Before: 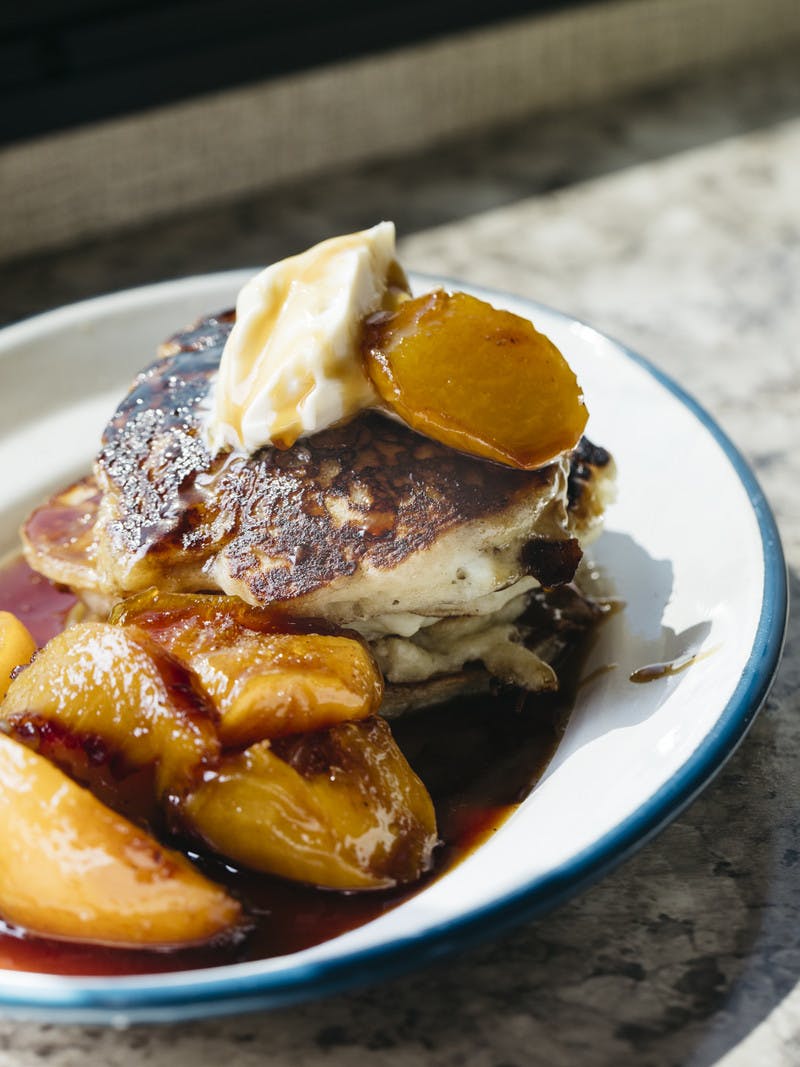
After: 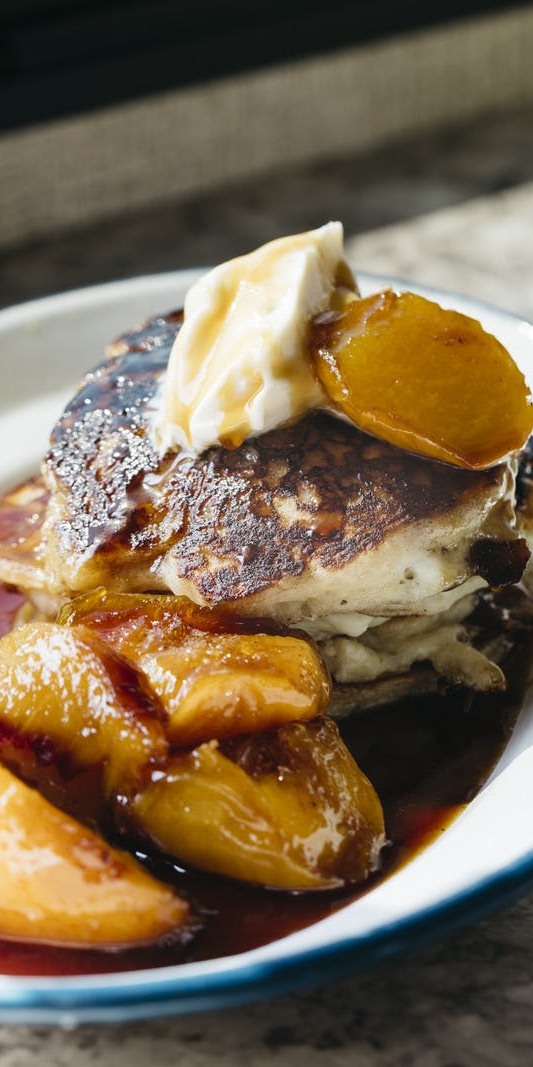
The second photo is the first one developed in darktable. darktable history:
crop and rotate: left 6.617%, right 26.717%
white balance: emerald 1
